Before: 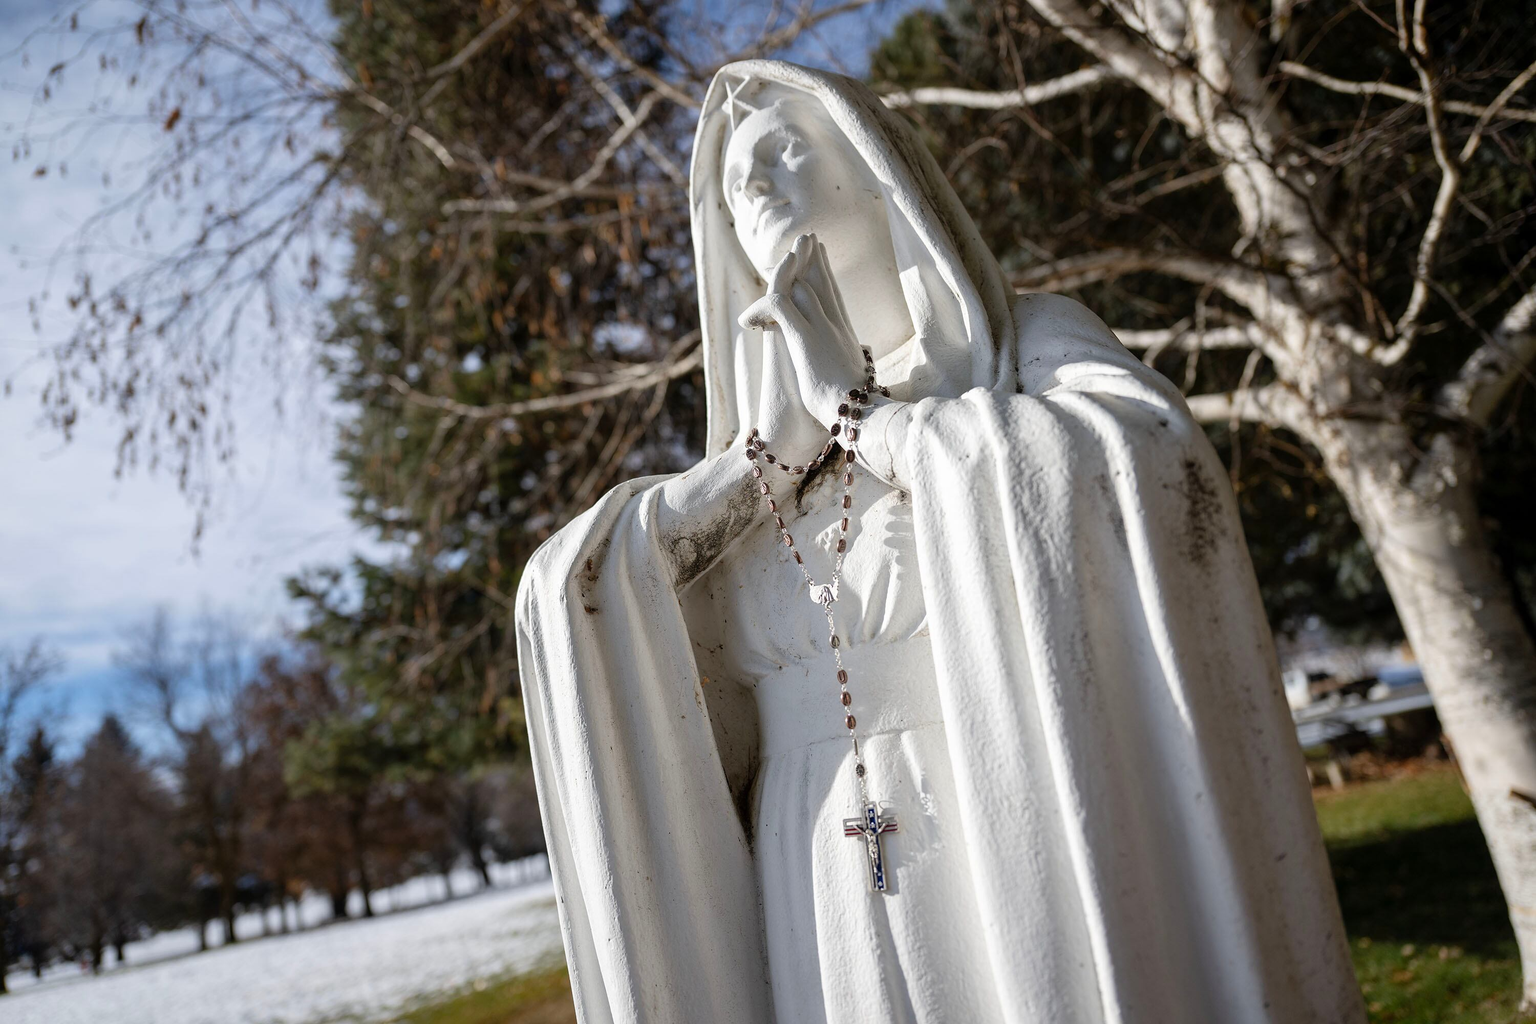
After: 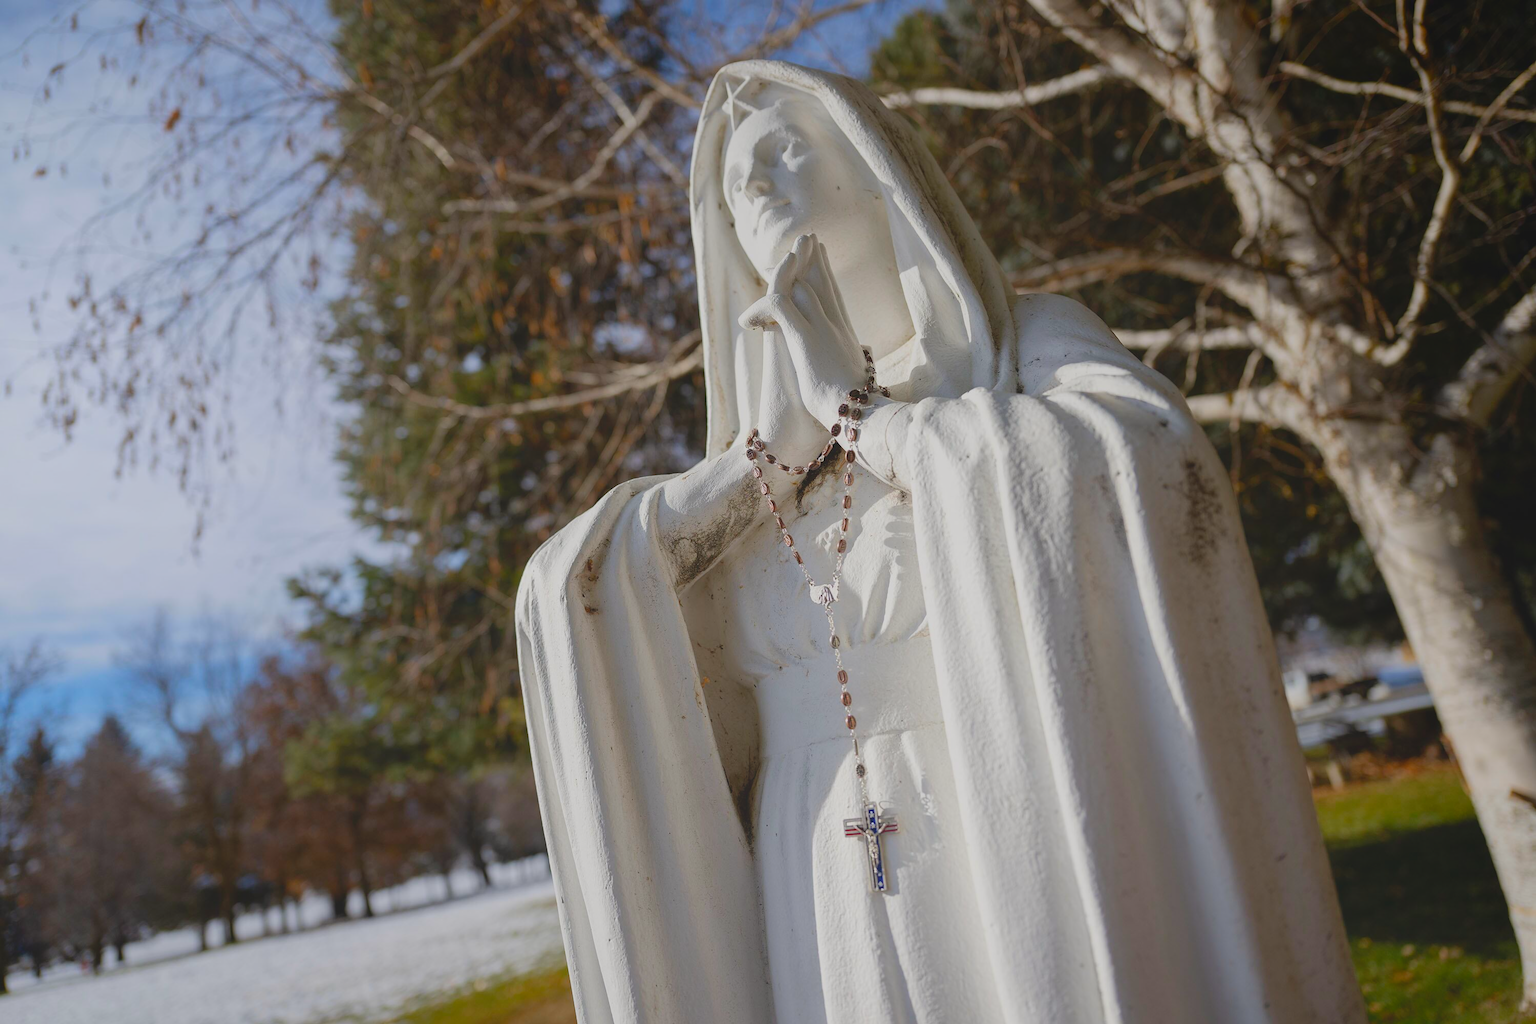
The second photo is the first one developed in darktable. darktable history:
color balance rgb: power › chroma 0.224%, power › hue 61.51°, white fulcrum 1.01 EV, linear chroma grading › global chroma 15.001%, perceptual saturation grading › global saturation 0.216%, perceptual saturation grading › mid-tones 11.191%, contrast -9.404%
local contrast: detail 71%
